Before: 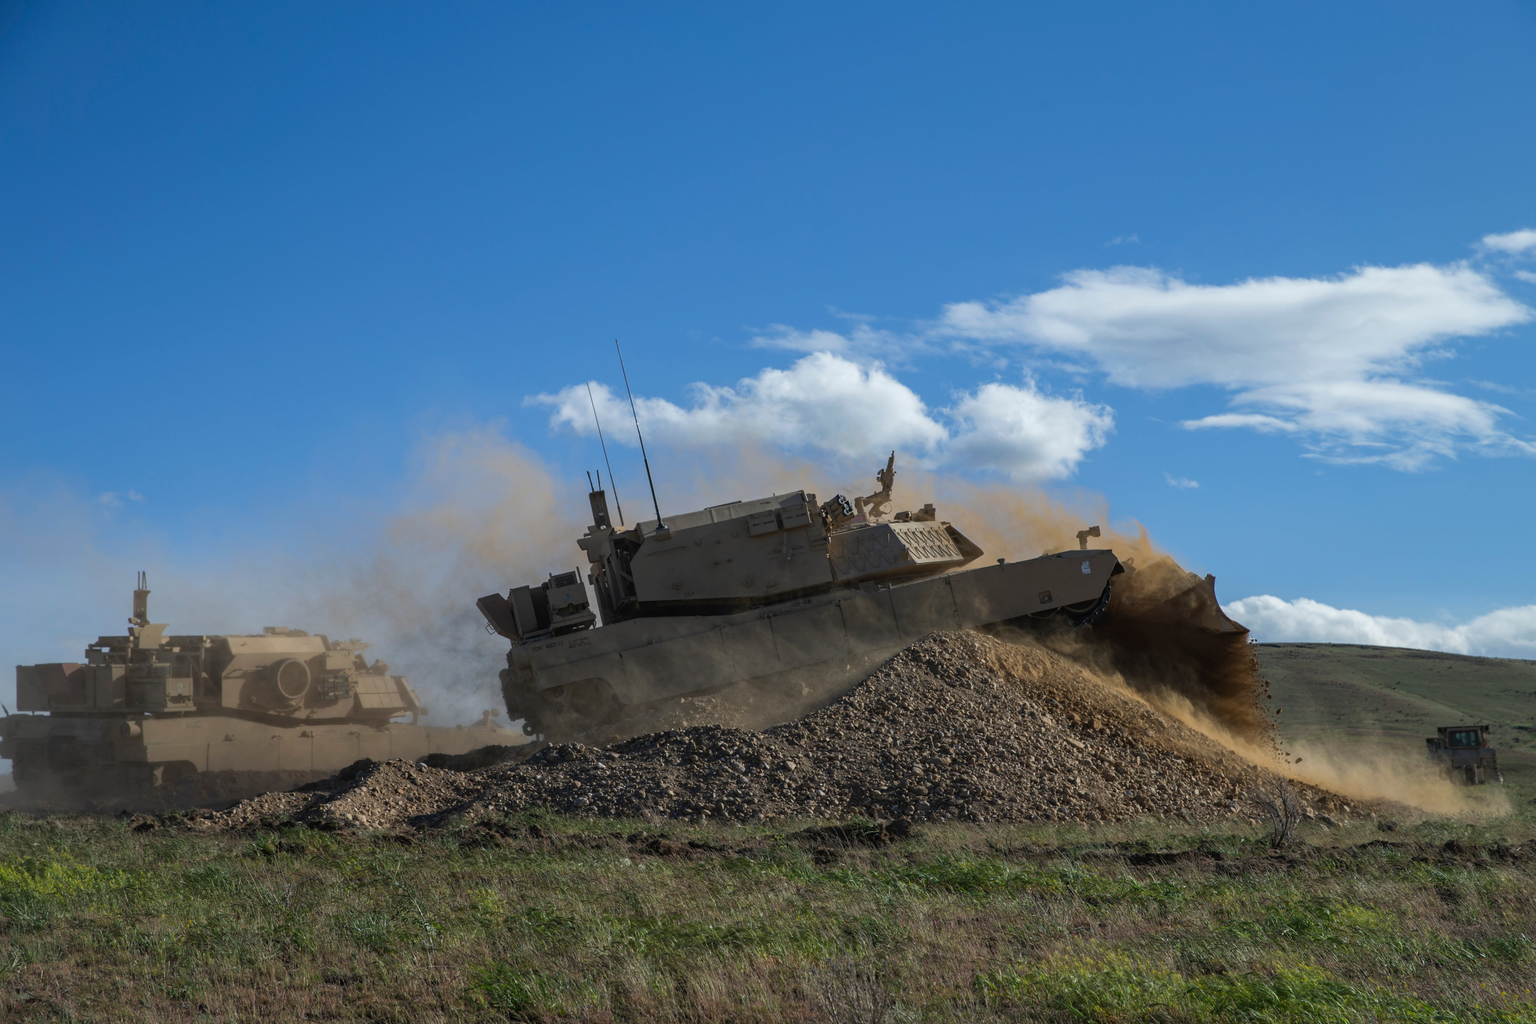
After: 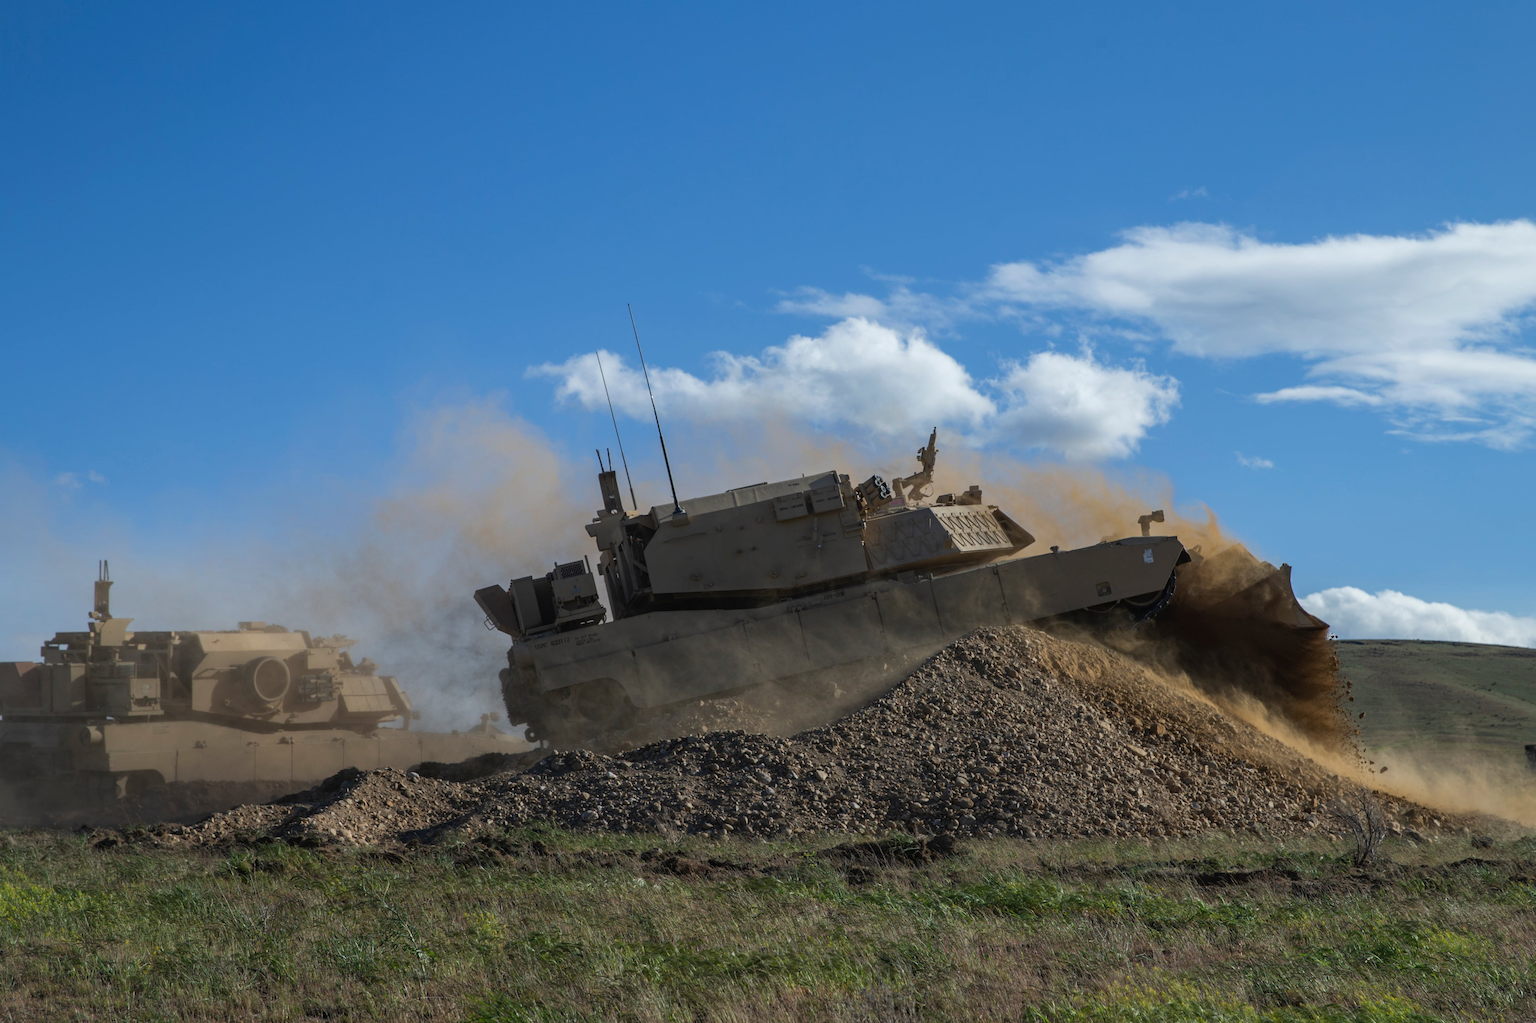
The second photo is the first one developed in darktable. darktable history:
crop: left 3.167%, top 6.392%, right 6.455%, bottom 3.27%
